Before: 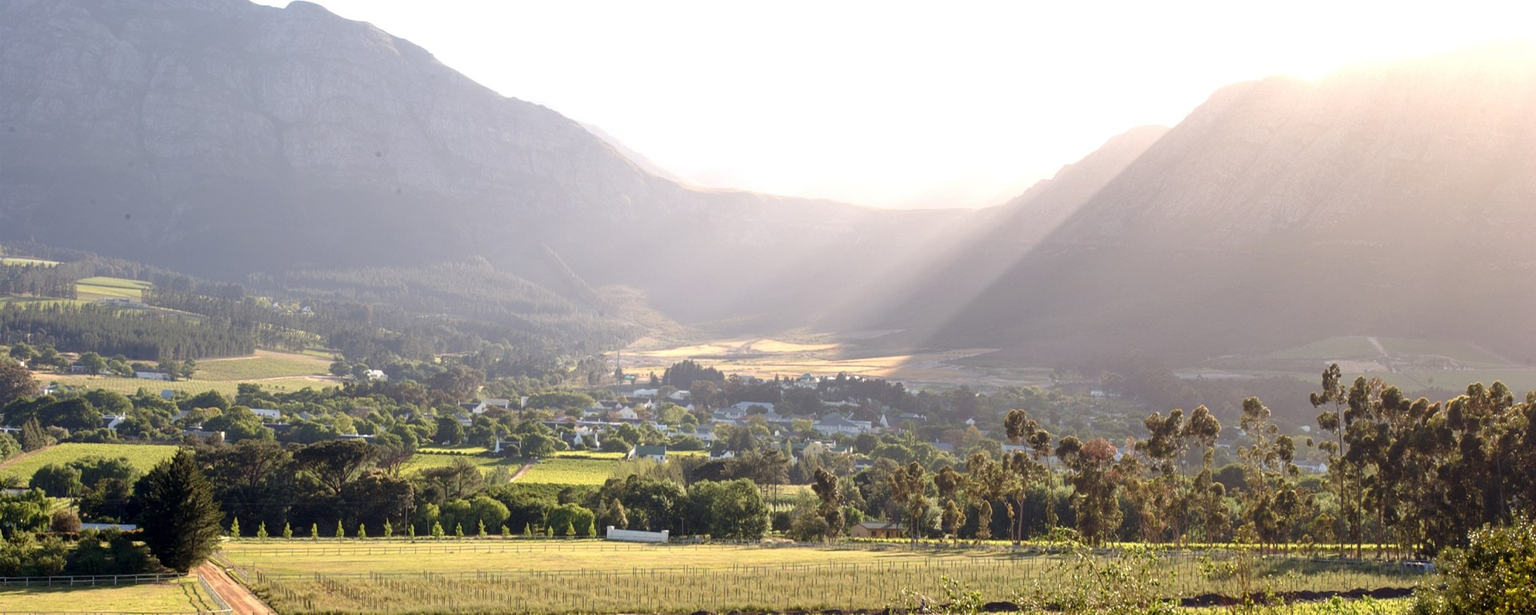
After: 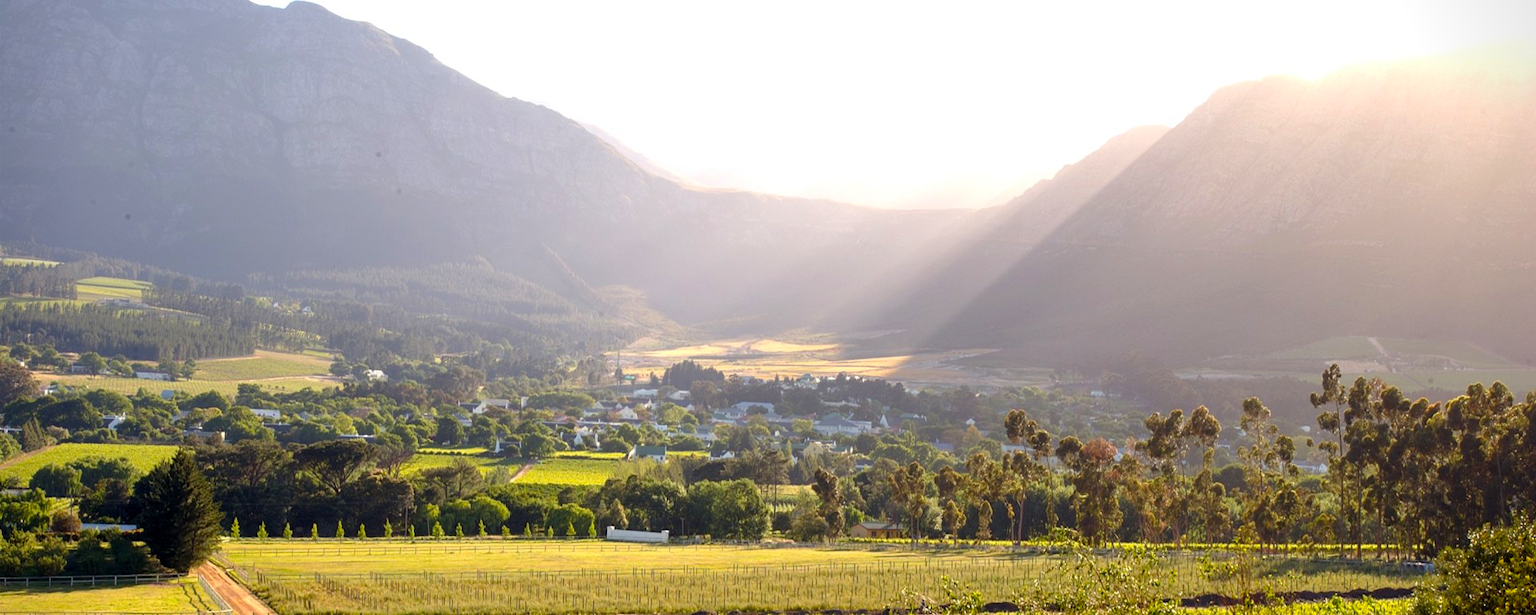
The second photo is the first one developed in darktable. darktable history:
vignetting: fall-off start 91.13%, brightness -0.592, saturation -0.003
color balance rgb: perceptual saturation grading › global saturation 30.596%, global vibrance 9.846%
